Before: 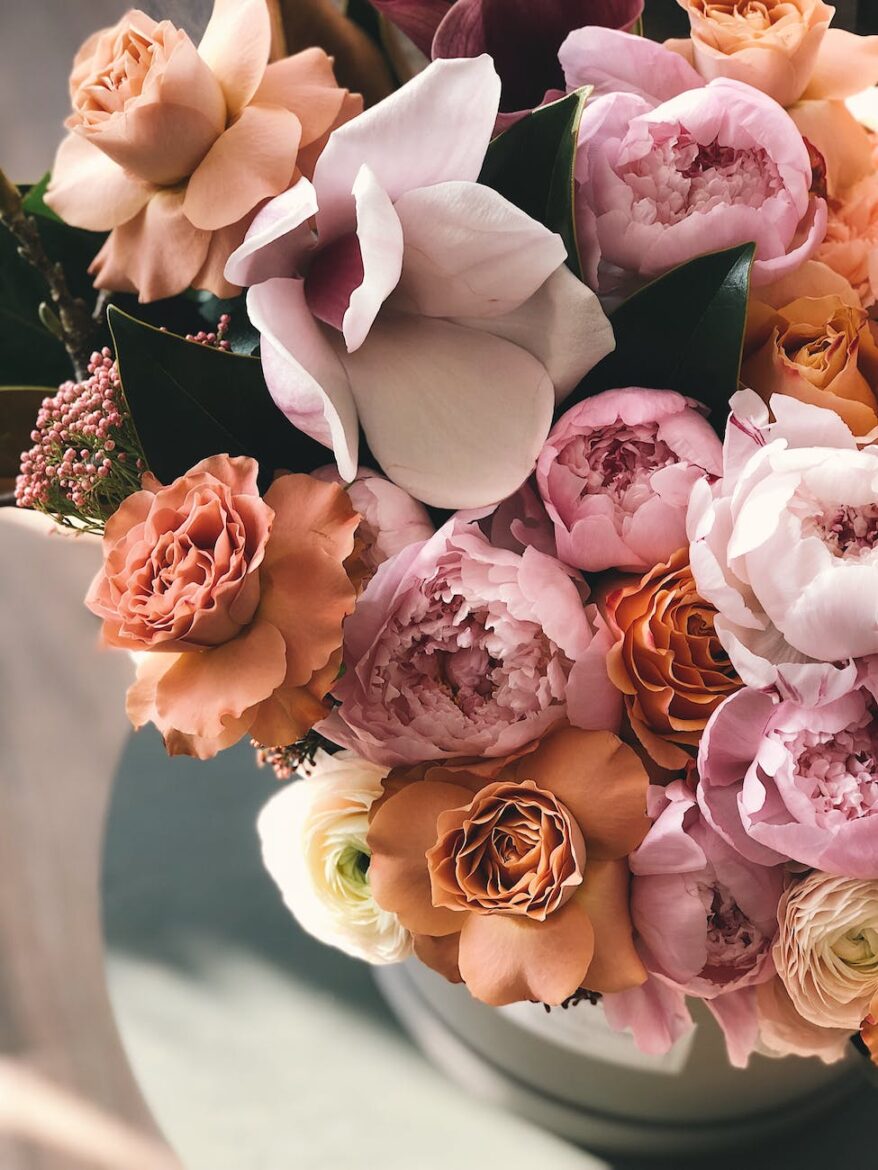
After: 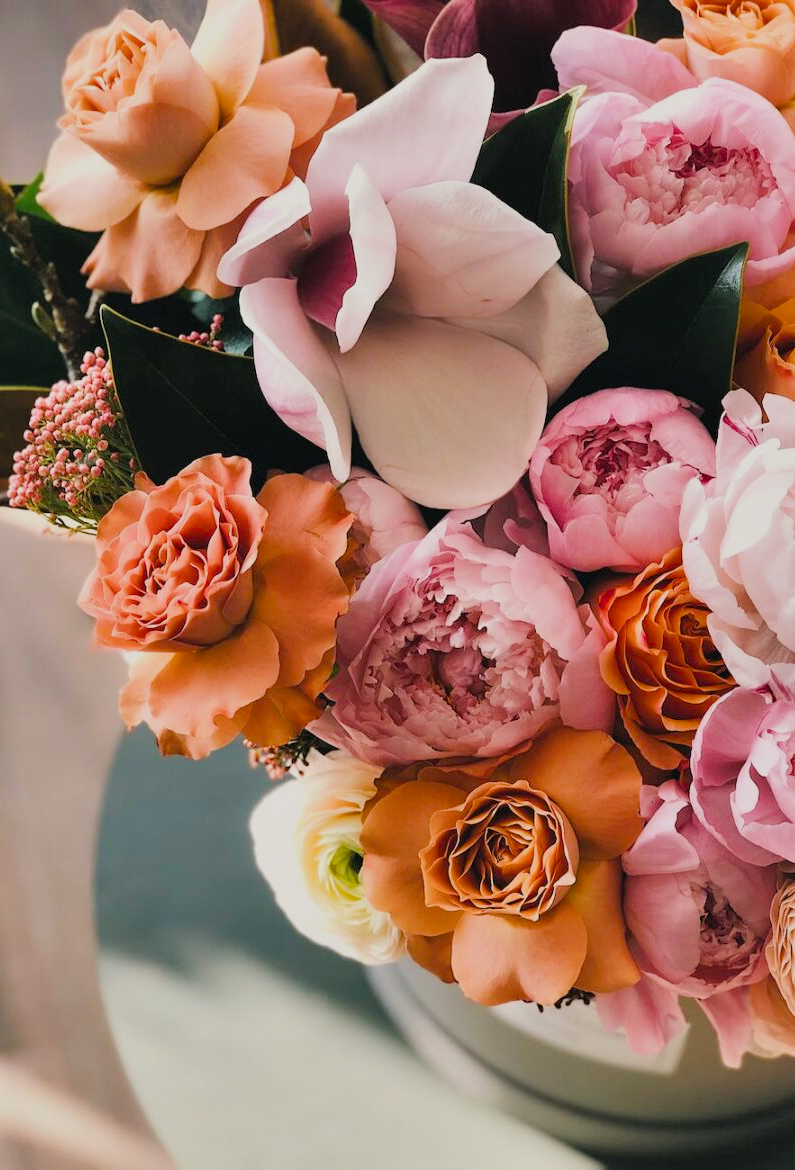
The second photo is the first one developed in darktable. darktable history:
crop and rotate: left 0.883%, right 8.506%
filmic rgb: black relative exposure -7.65 EV, white relative exposure 4.56 EV, hardness 3.61, iterations of high-quality reconstruction 10
exposure: exposure 0.296 EV, compensate highlight preservation false
shadows and highlights: shadows 52.63, soften with gaussian
color balance rgb: linear chroma grading › mid-tones 8.008%, perceptual saturation grading › global saturation 30.501%, global vibrance 9.697%
